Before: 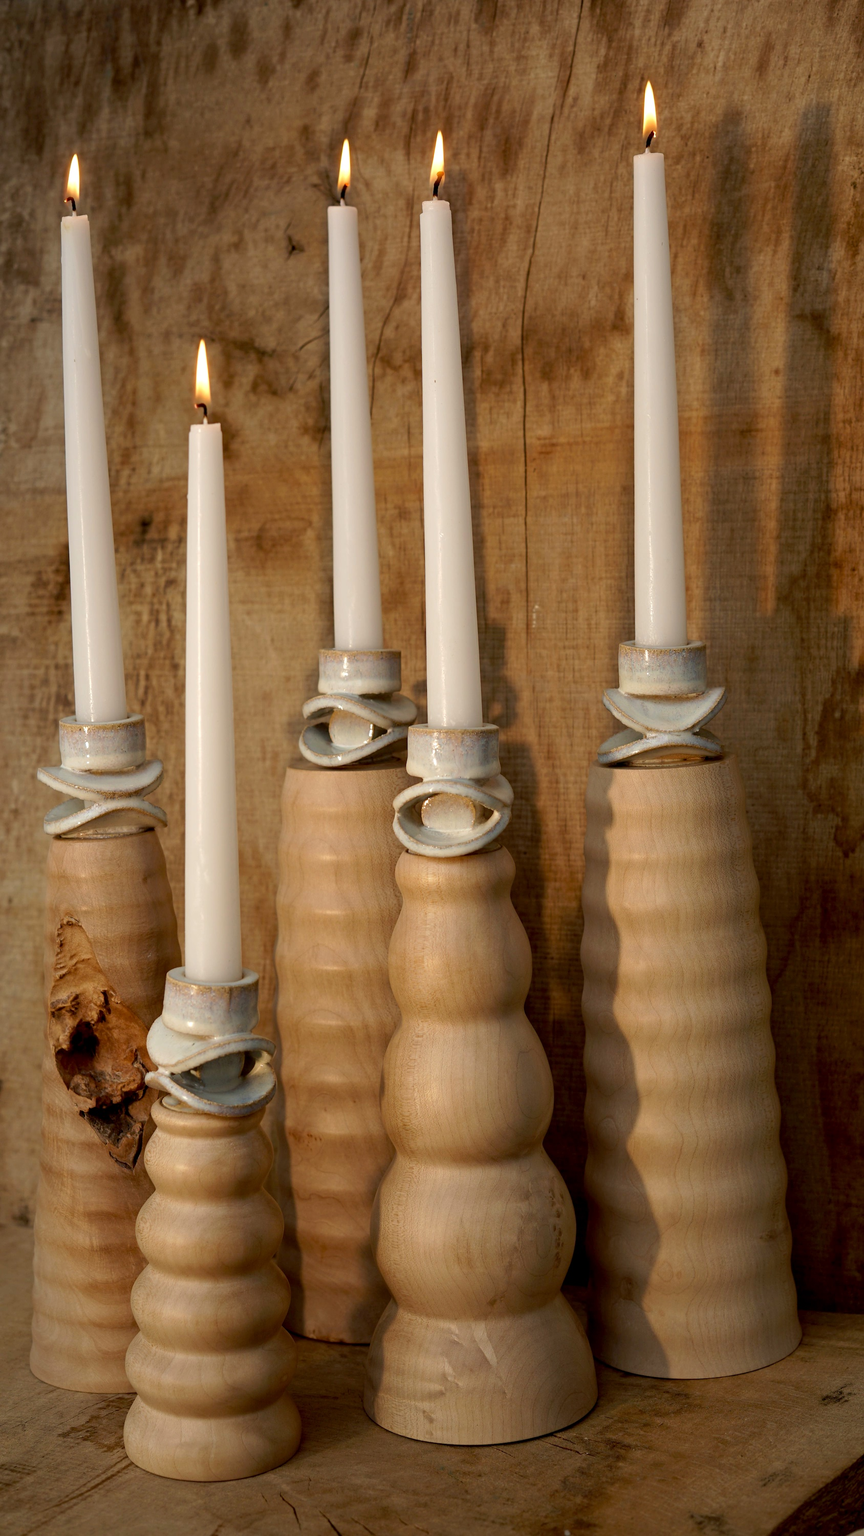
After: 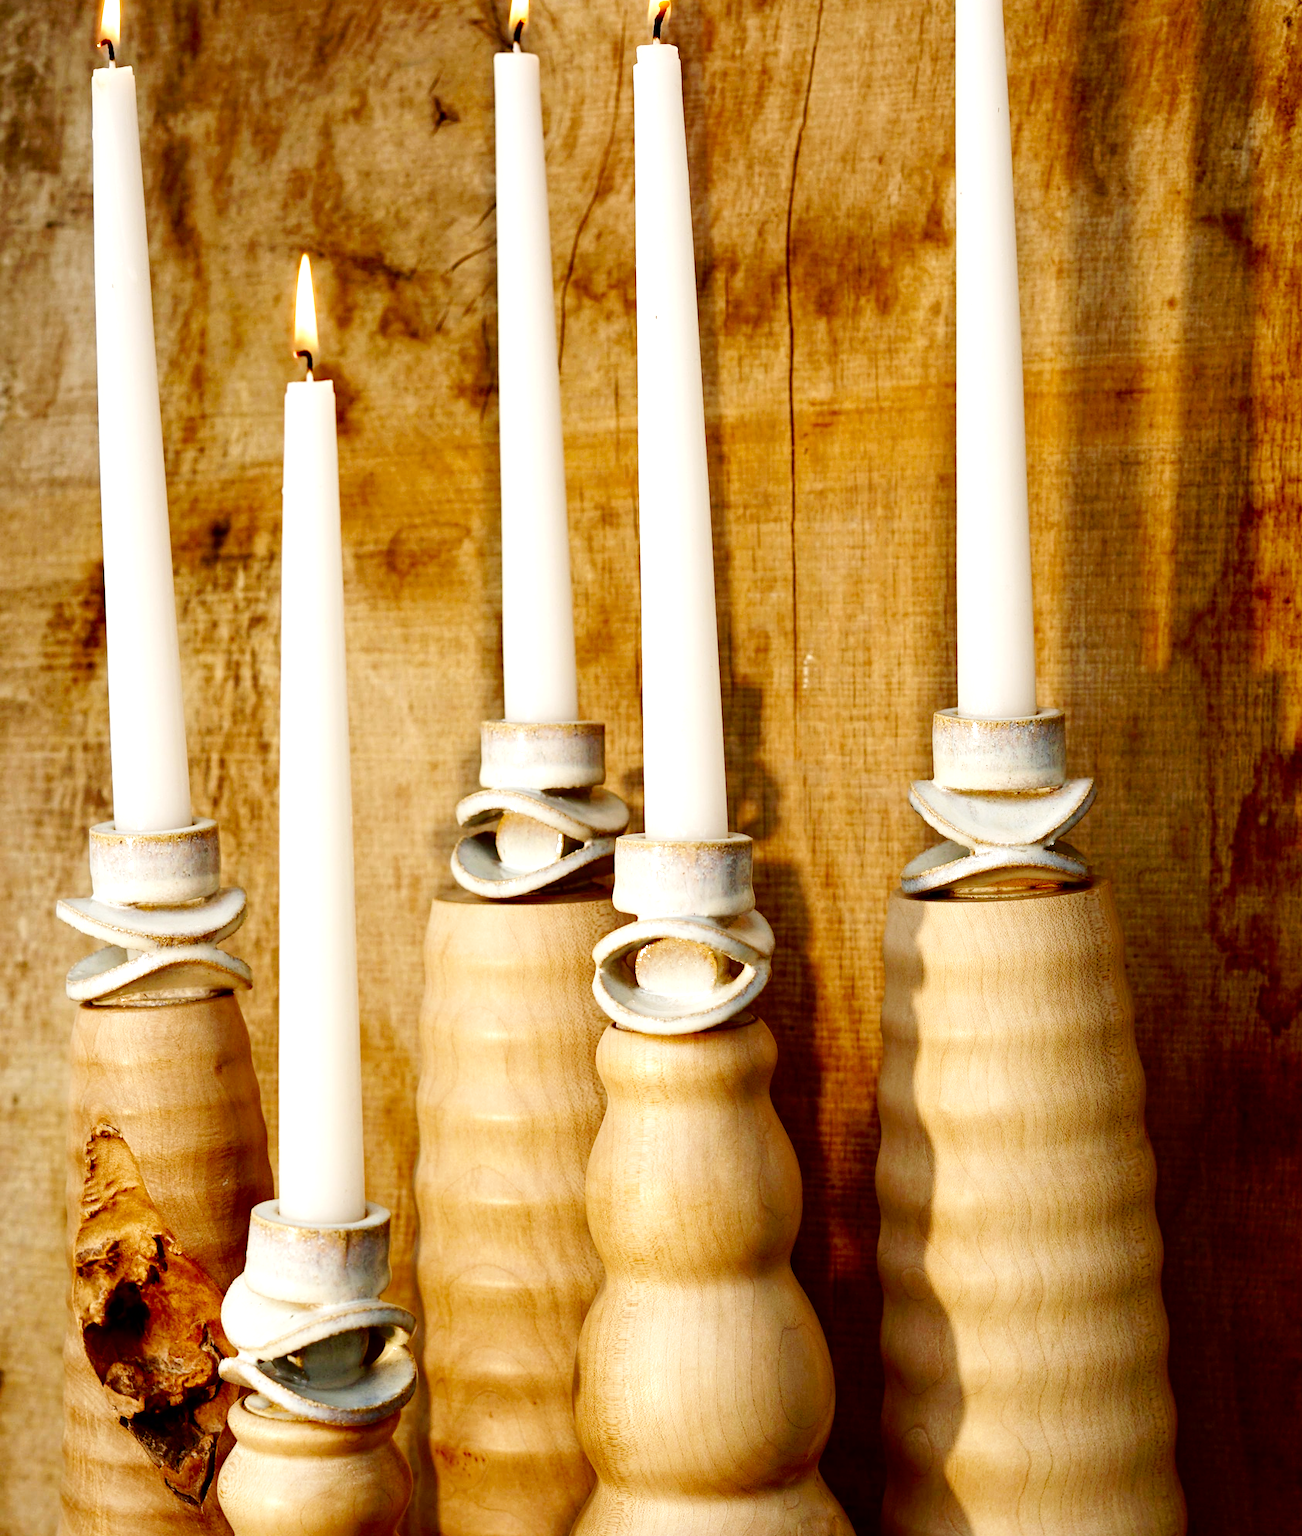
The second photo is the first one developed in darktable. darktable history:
color zones: mix 41.93%
exposure: black level correction 0, exposure 1 EV, compensate highlight preservation false
contrast brightness saturation: brightness -0.219, saturation 0.08
crop: top 11.143%, bottom 22.521%
base curve: curves: ch0 [(0, 0) (0.036, 0.025) (0.121, 0.166) (0.206, 0.329) (0.605, 0.79) (1, 1)], preserve colors none
